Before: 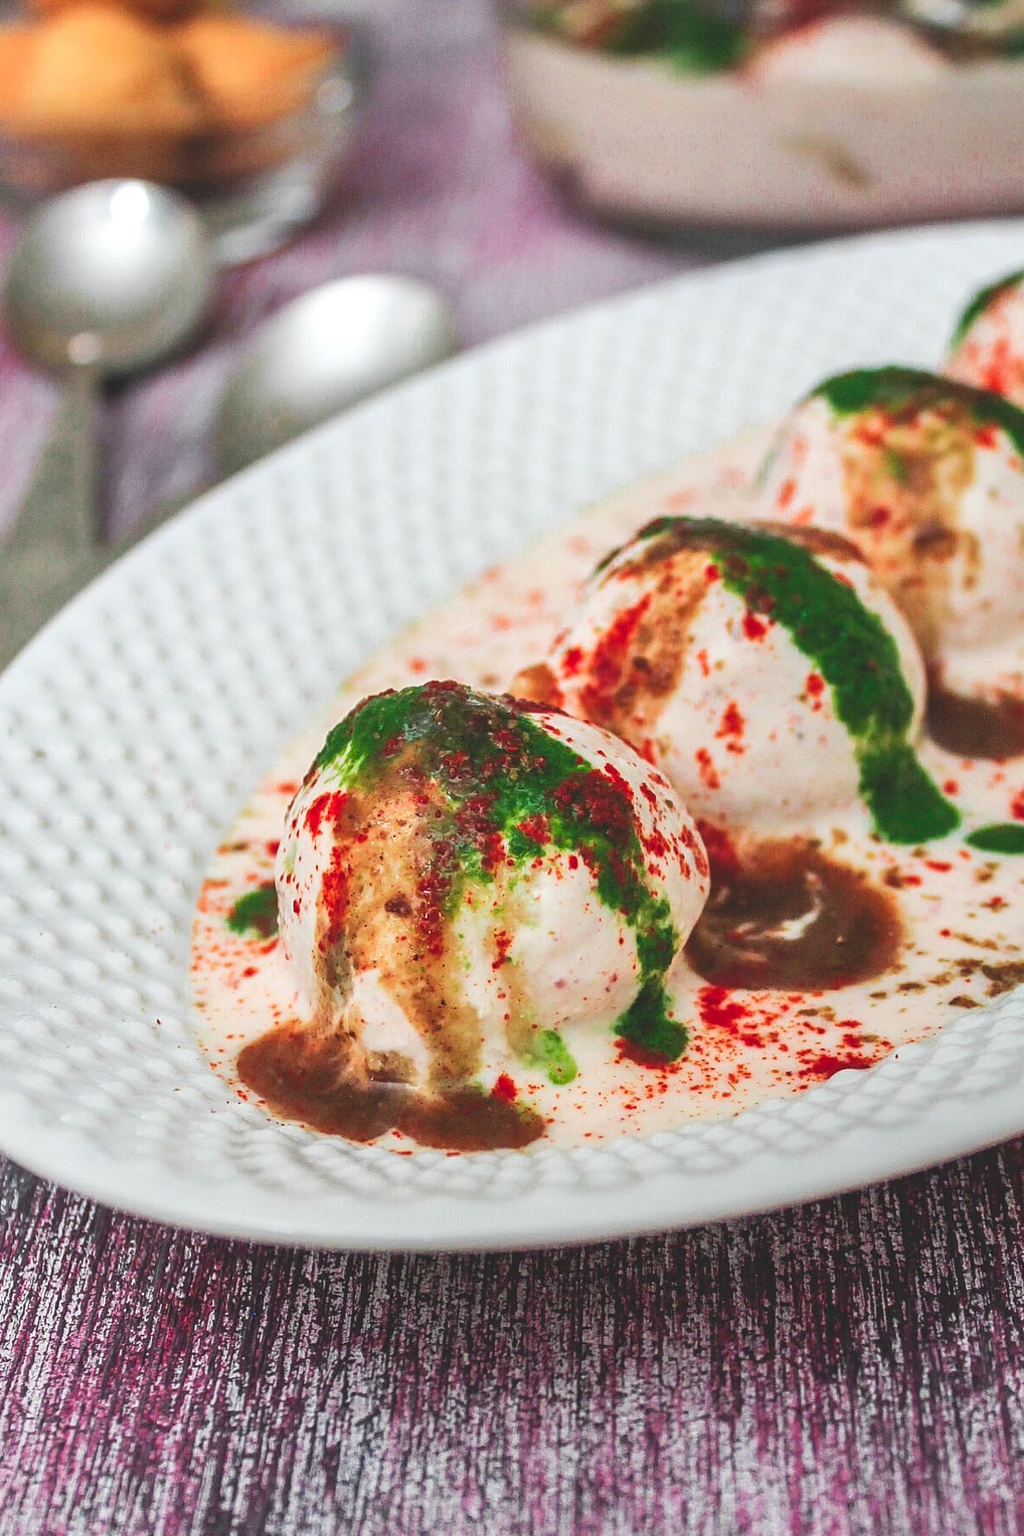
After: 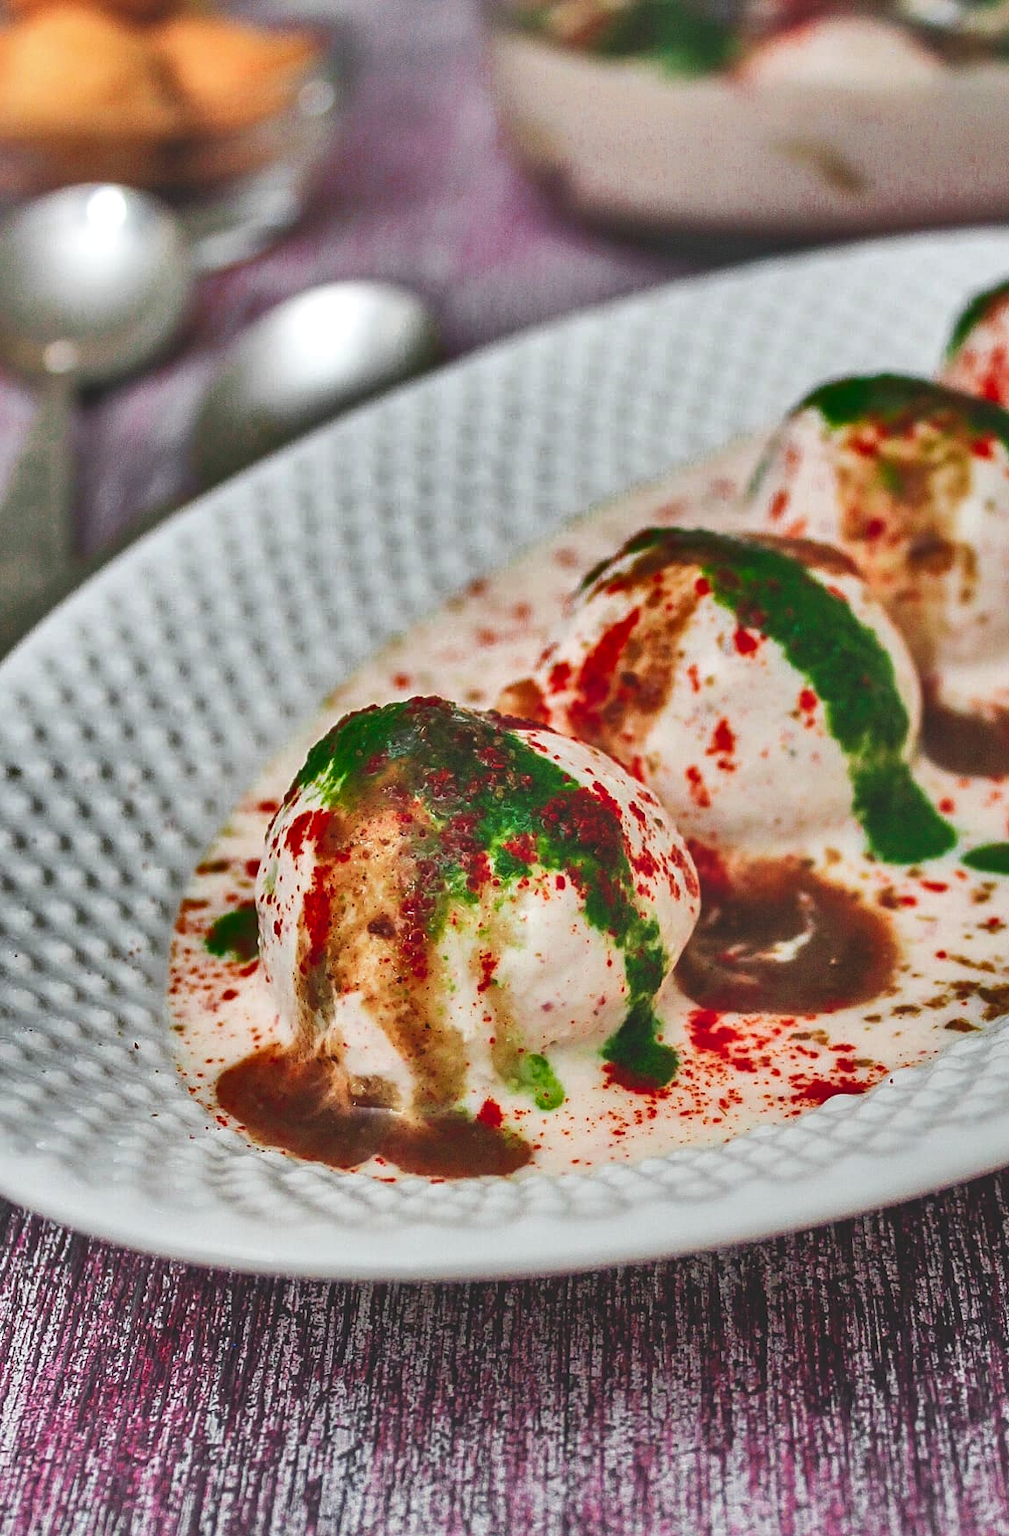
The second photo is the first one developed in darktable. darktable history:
shadows and highlights: shadows 20.91, highlights -82.73, soften with gaussian
crop and rotate: left 2.536%, right 1.107%, bottom 2.246%
